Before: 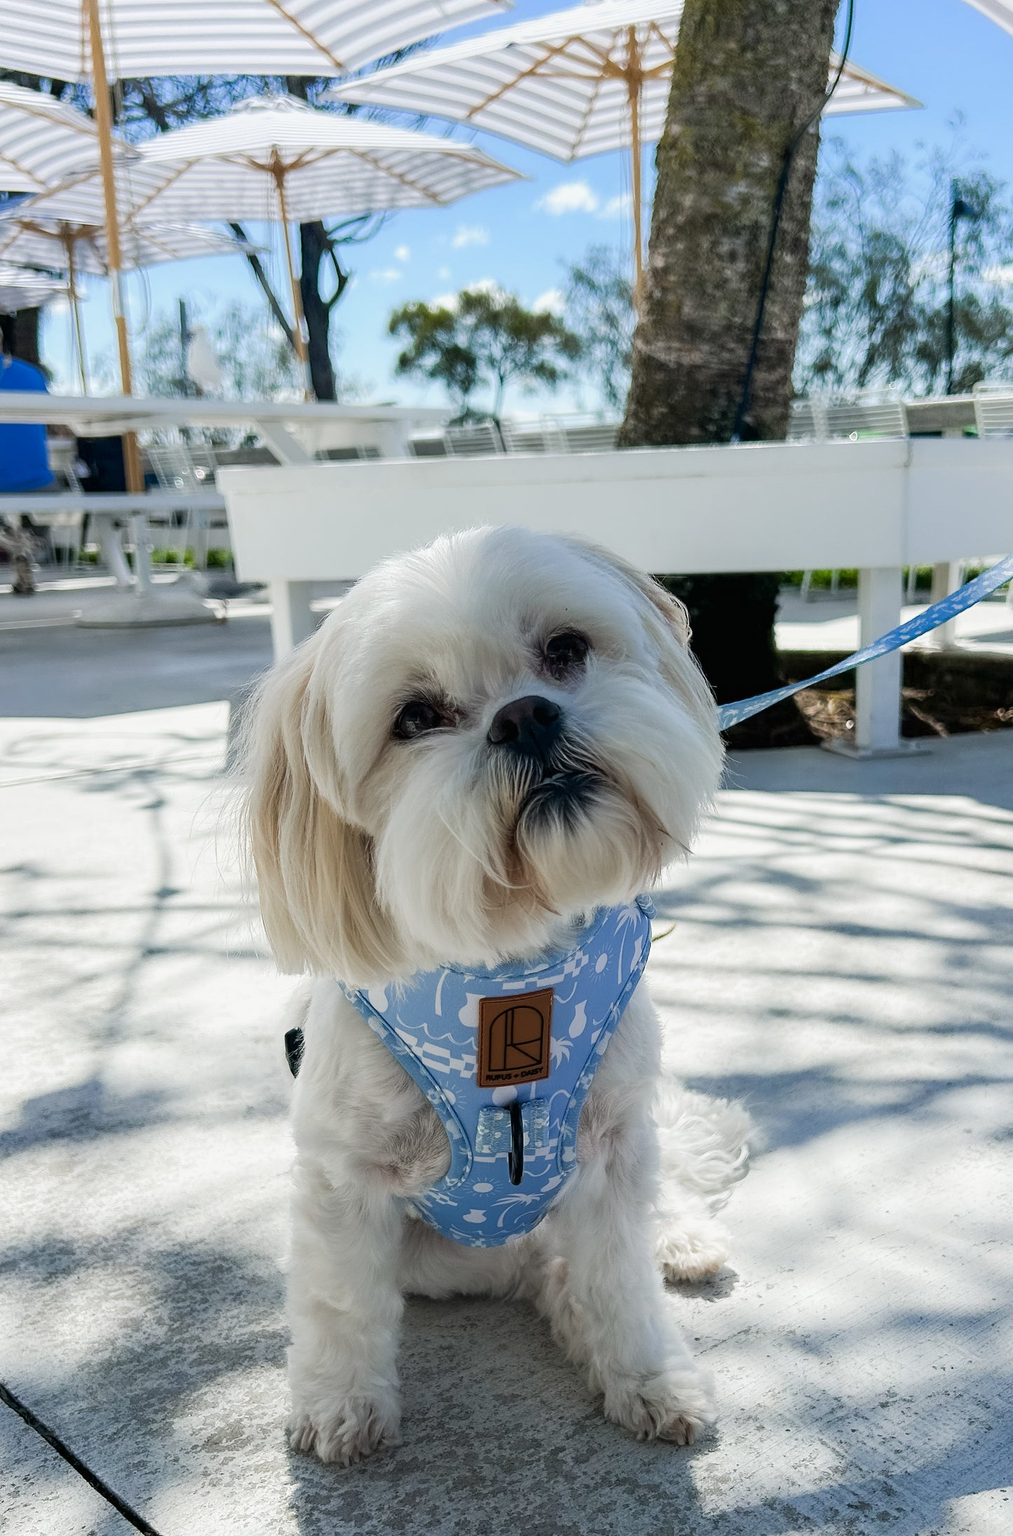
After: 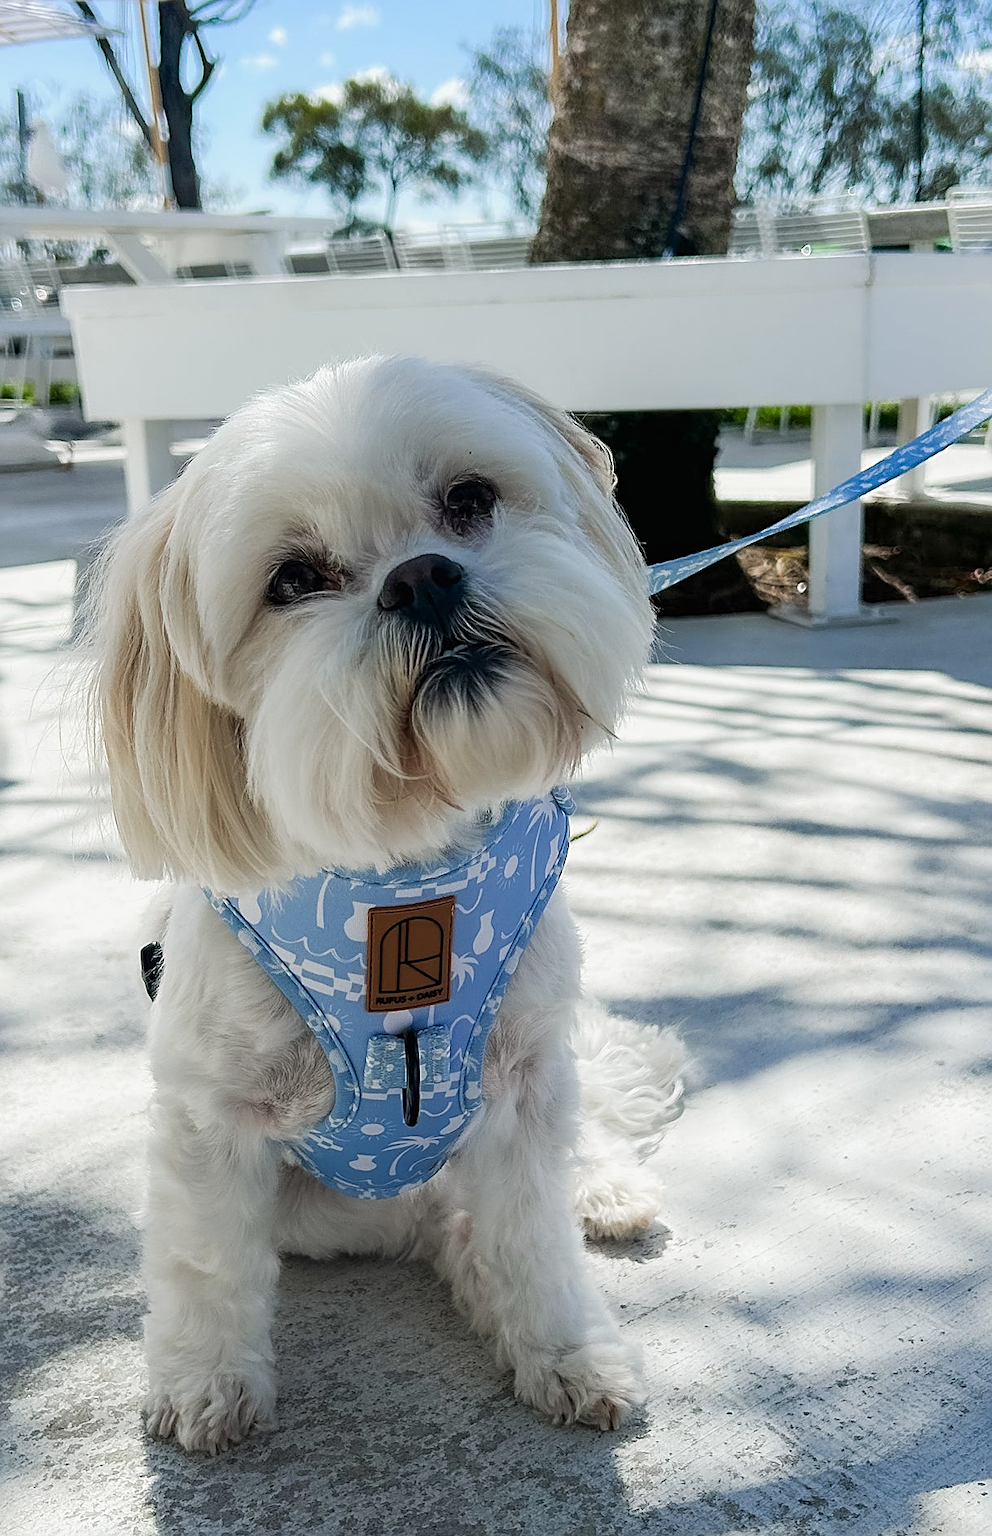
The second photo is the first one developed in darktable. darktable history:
crop: left 16.289%, top 14.487%
sharpen: on, module defaults
